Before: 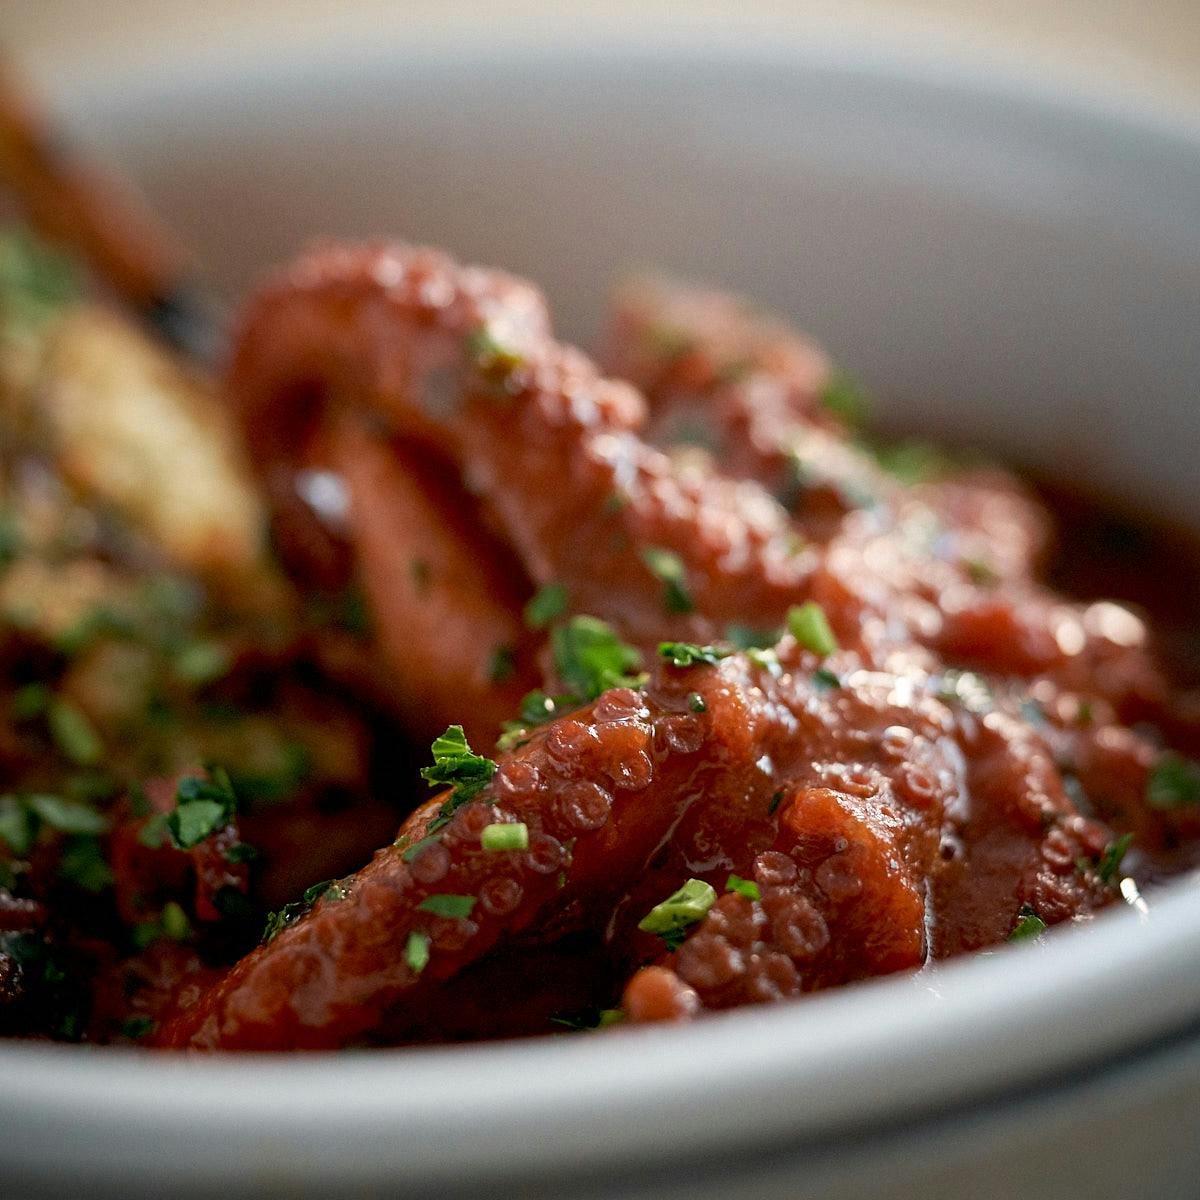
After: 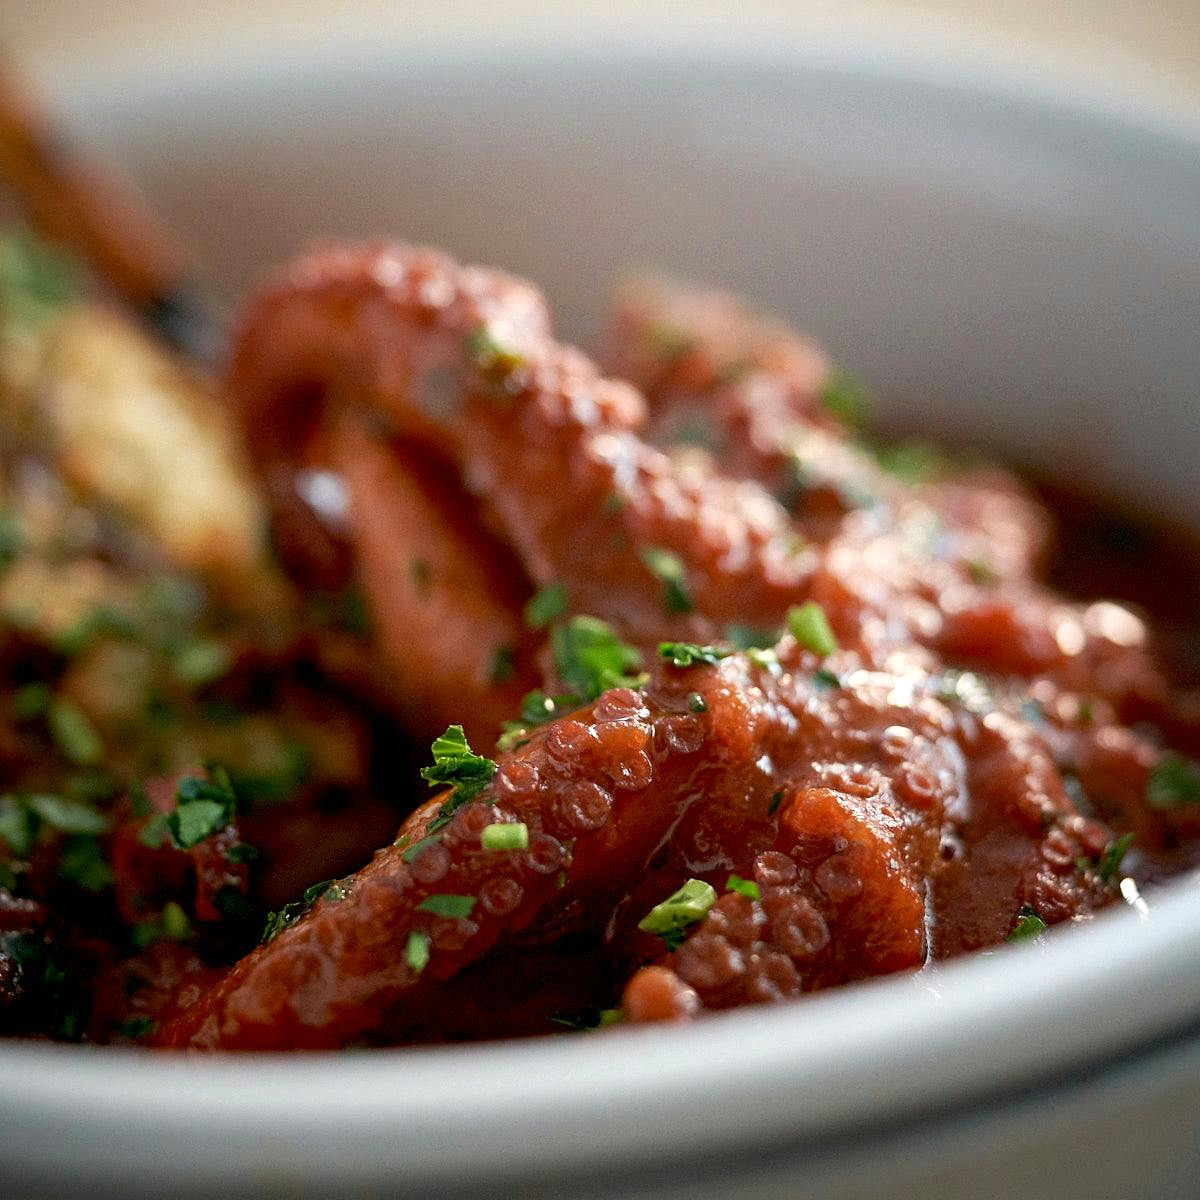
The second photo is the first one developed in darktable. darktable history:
exposure: exposure 0.2 EV, compensate highlight preservation false
